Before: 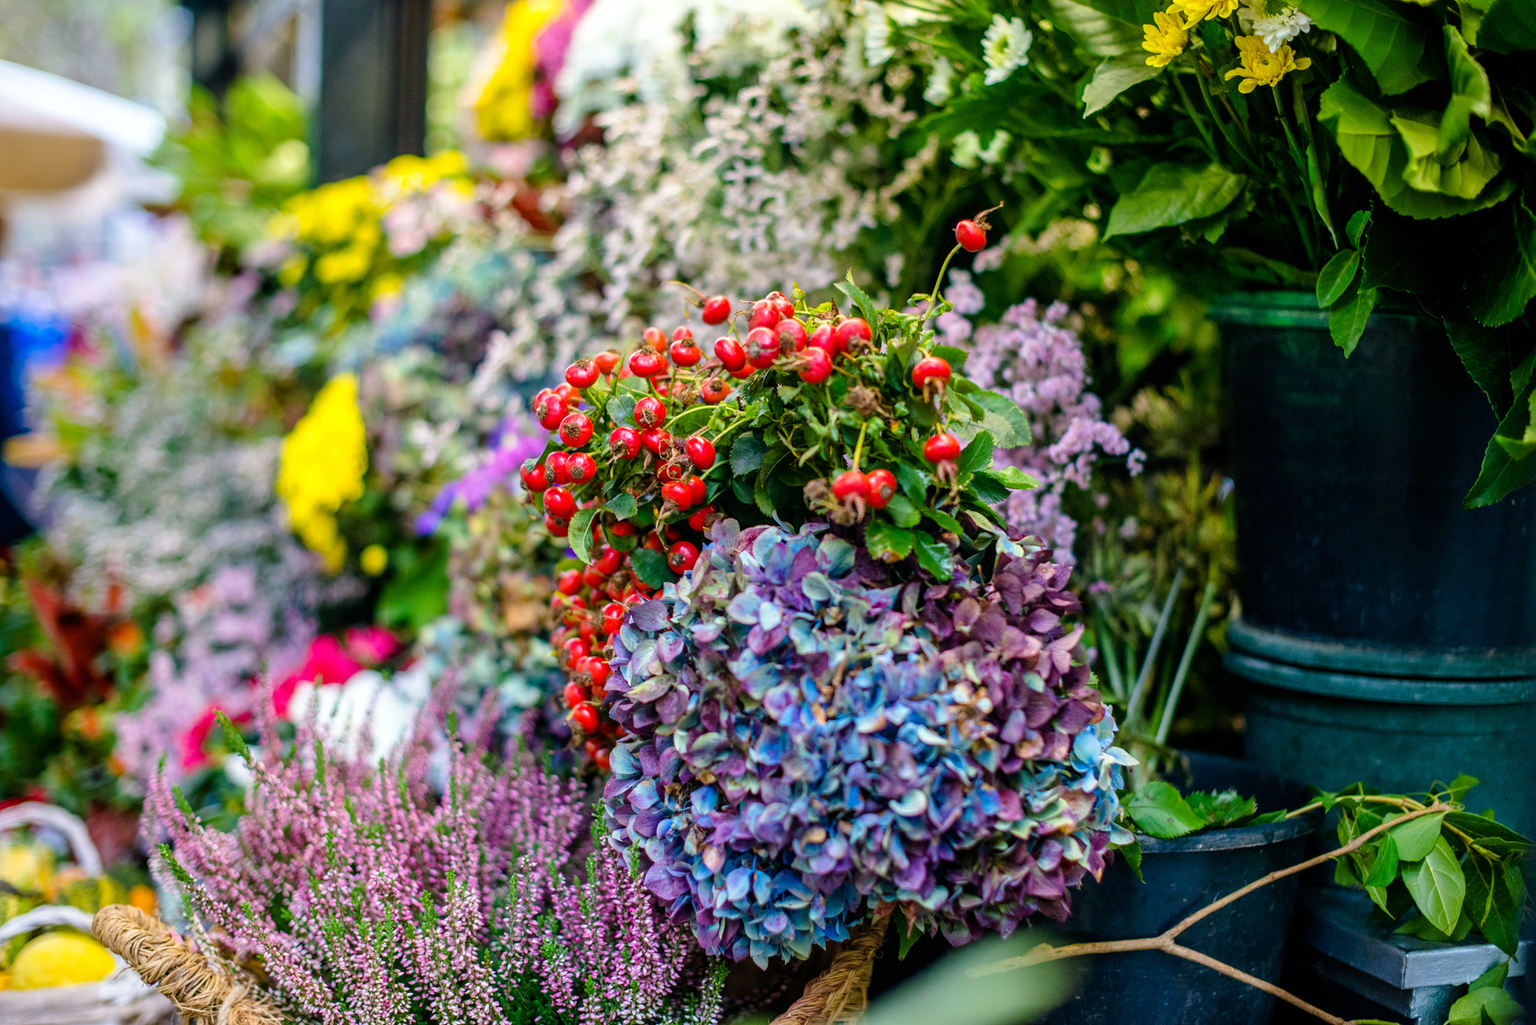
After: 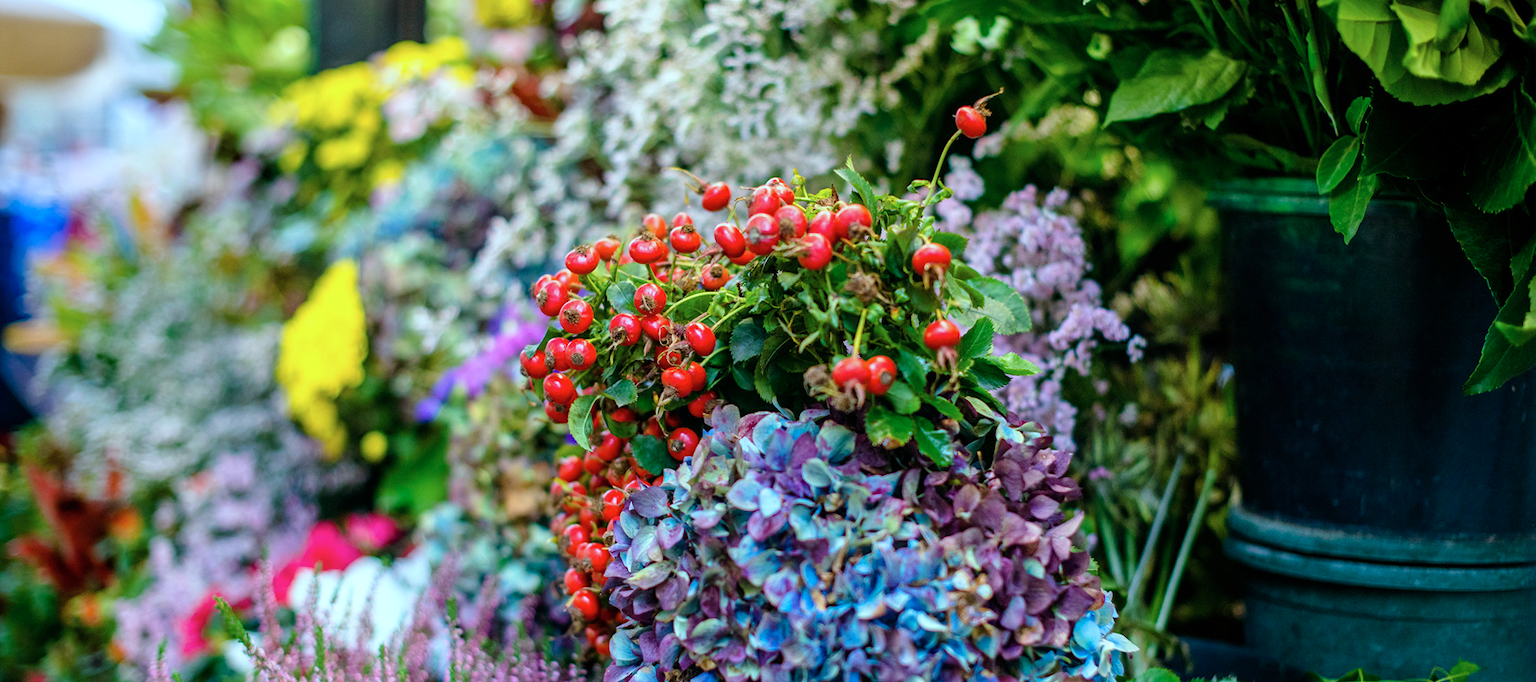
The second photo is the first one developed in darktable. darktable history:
crop: top 11.166%, bottom 22.168%
color correction: highlights a* -10.04, highlights b* -10.37
